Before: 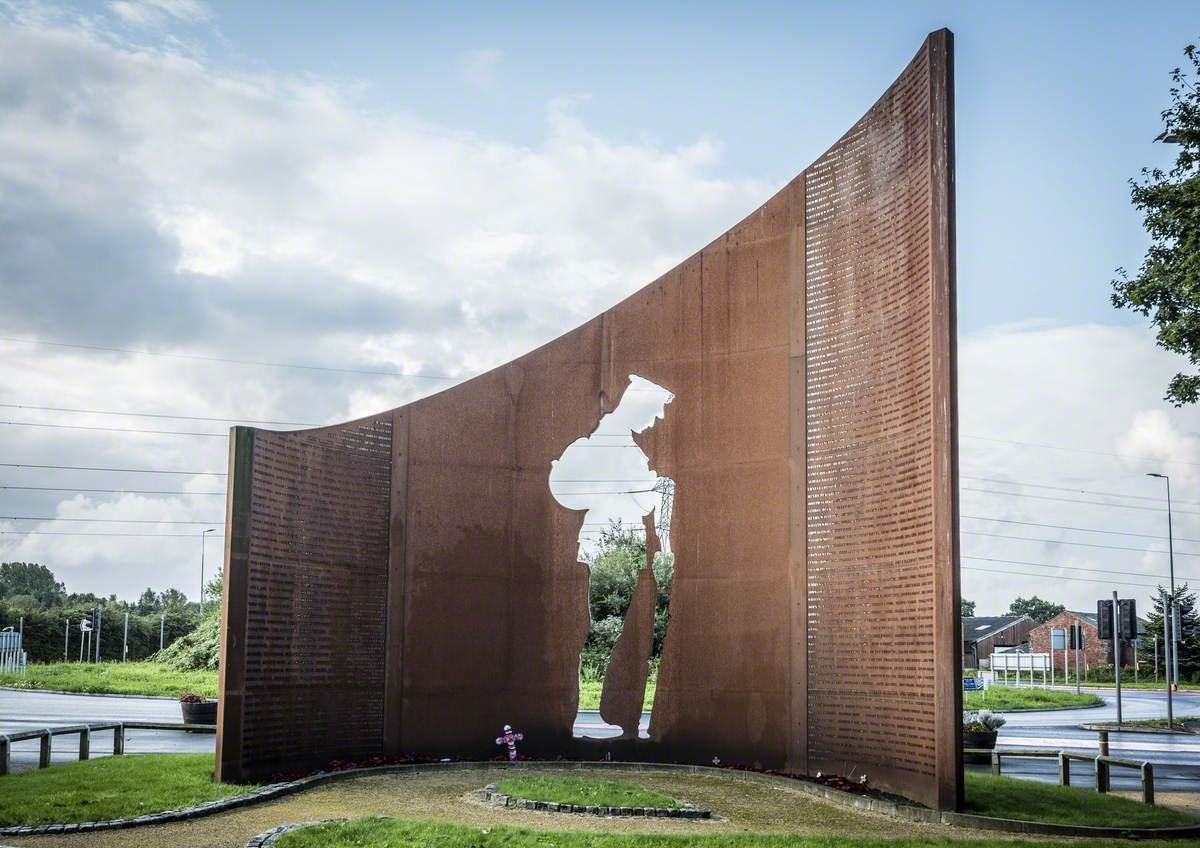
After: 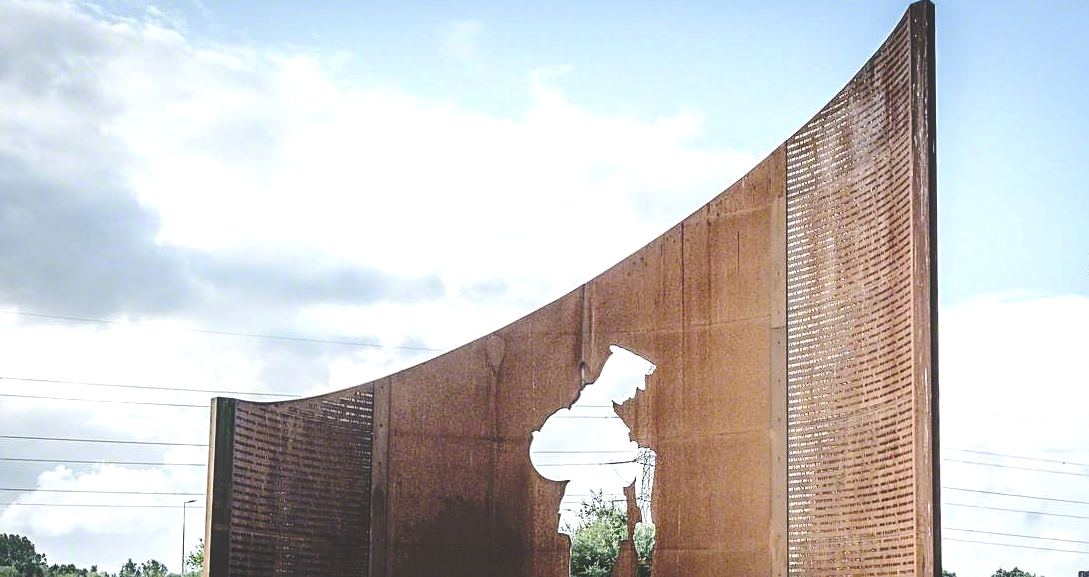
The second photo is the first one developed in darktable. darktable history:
color balance rgb: linear chroma grading › global chroma 8.791%, perceptual saturation grading › global saturation 0.658%, perceptual brilliance grading › highlights 13.028%, perceptual brilliance grading › mid-tones 7.606%, perceptual brilliance grading › shadows -17.411%
crop: left 1.584%, top 3.442%, right 7.622%, bottom 28.462%
base curve: curves: ch0 [(0, 0.024) (0.055, 0.065) (0.121, 0.166) (0.236, 0.319) (0.693, 0.726) (1, 1)], preserve colors none
sharpen: on, module defaults
